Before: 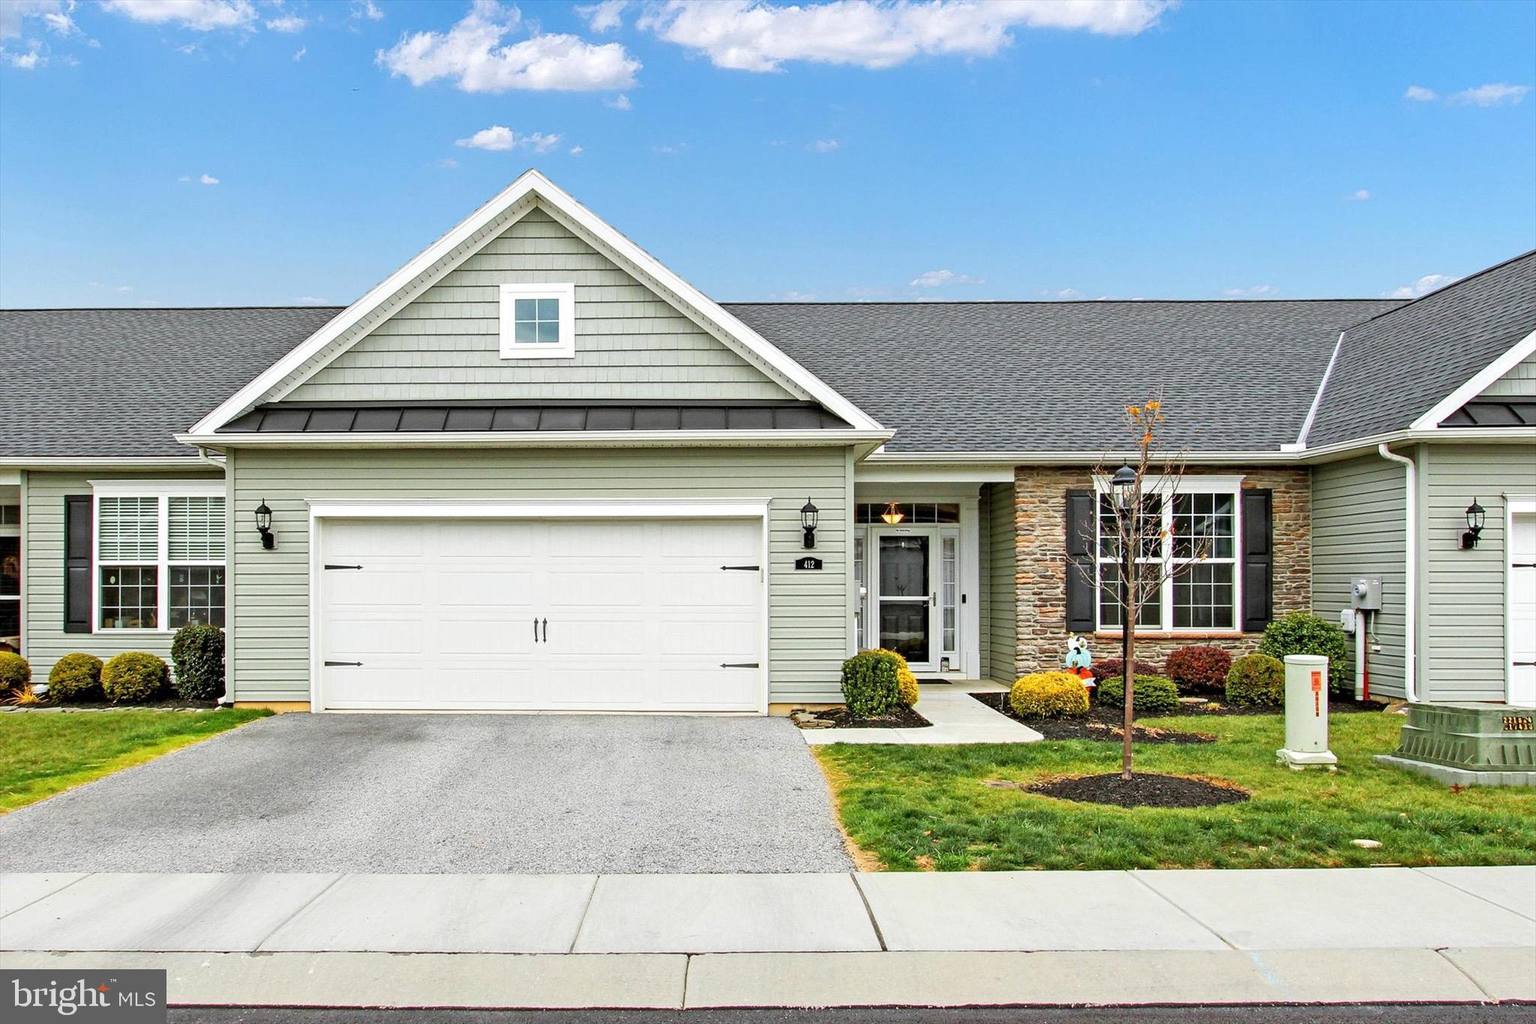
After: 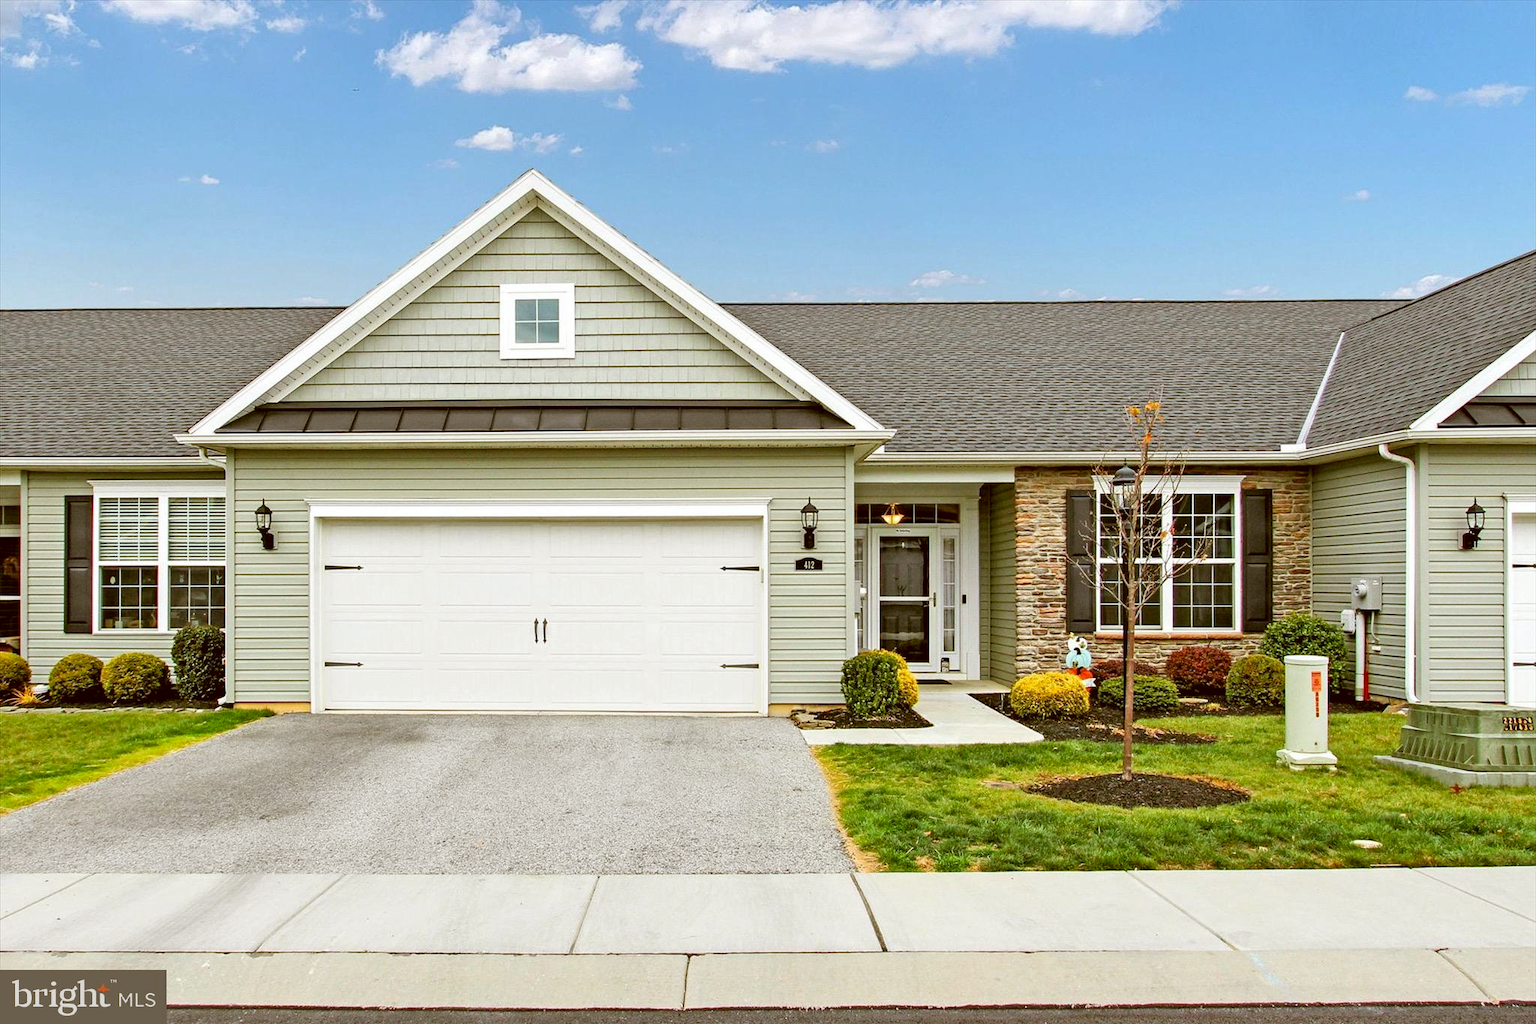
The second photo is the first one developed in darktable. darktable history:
color correction: highlights a* -0.53, highlights b* 0.152, shadows a* 4.9, shadows b* 20.87
